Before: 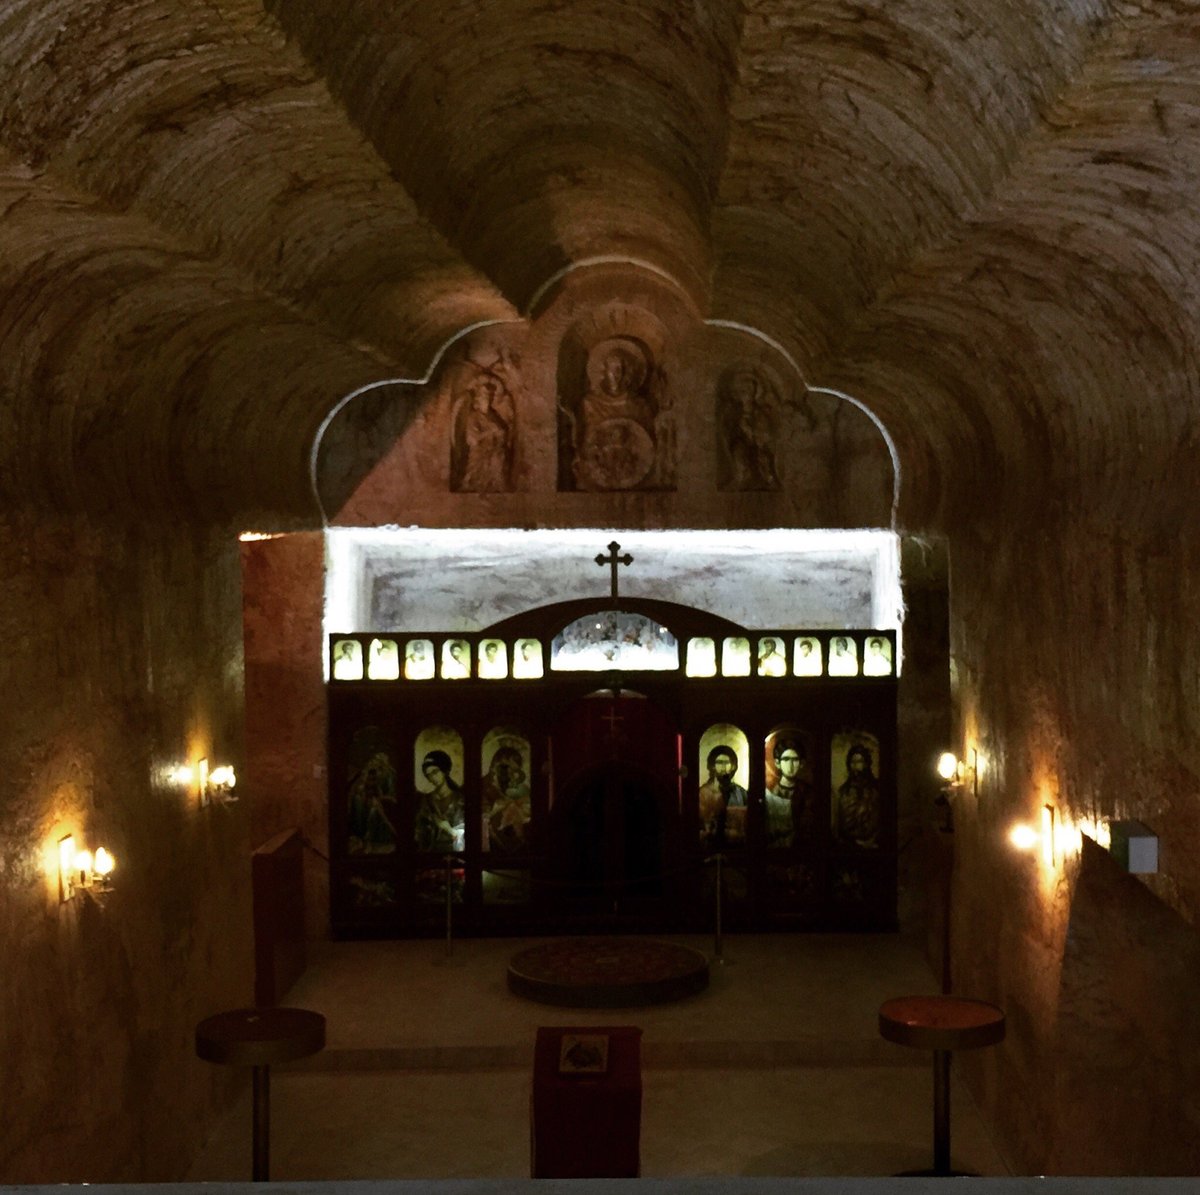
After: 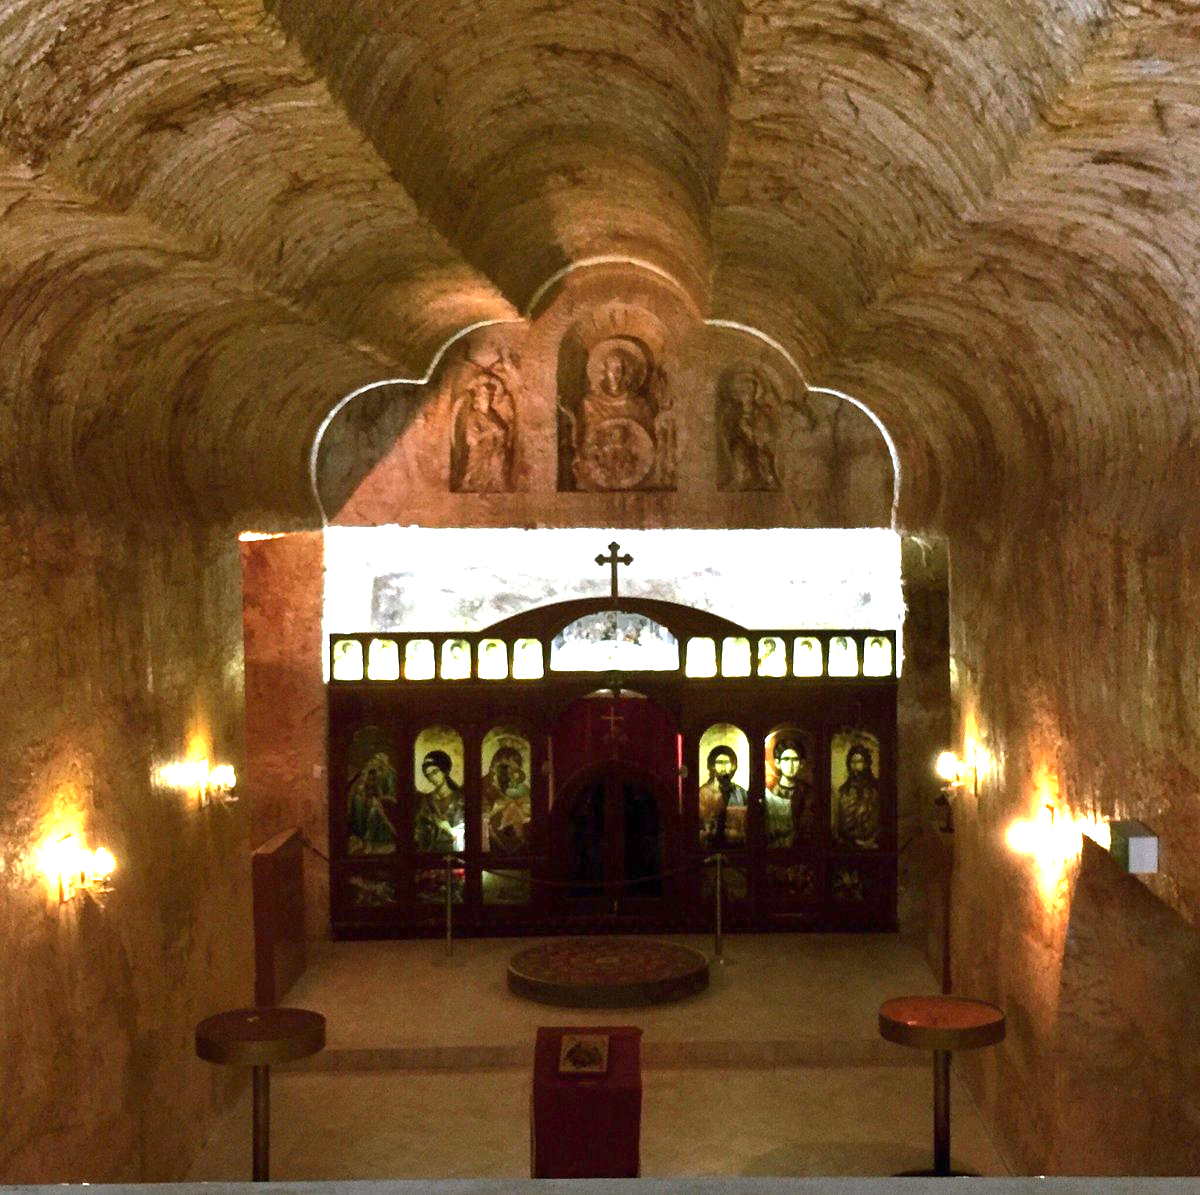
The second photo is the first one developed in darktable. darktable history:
exposure: exposure 2.022 EV, compensate highlight preservation false
tone equalizer: edges refinement/feathering 500, mask exposure compensation -1.57 EV, preserve details no
